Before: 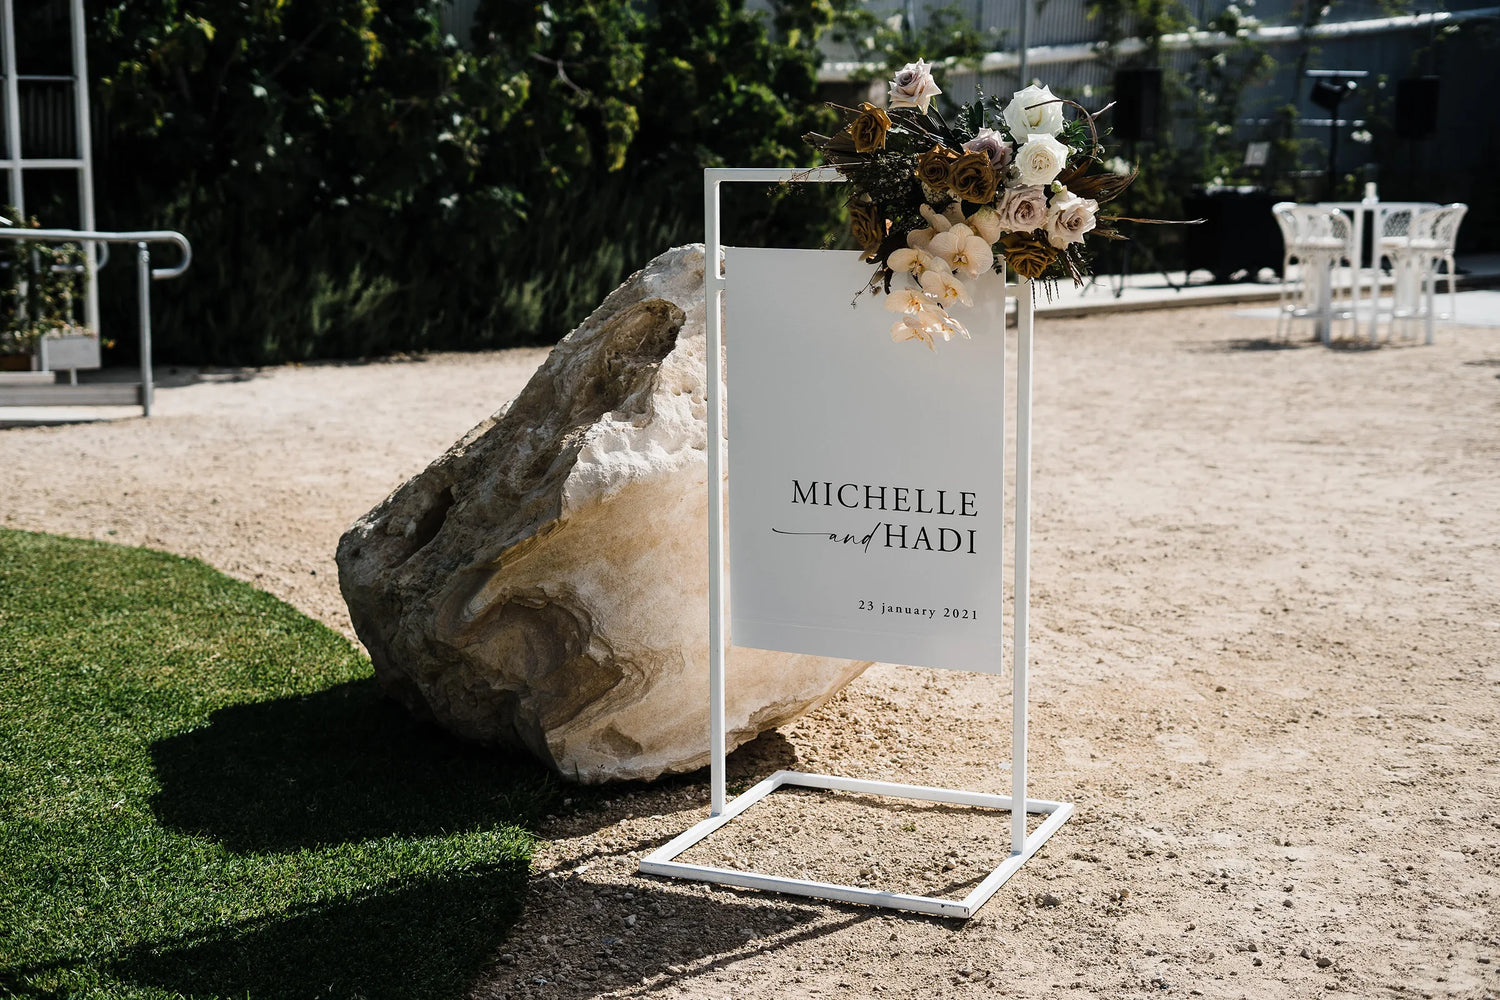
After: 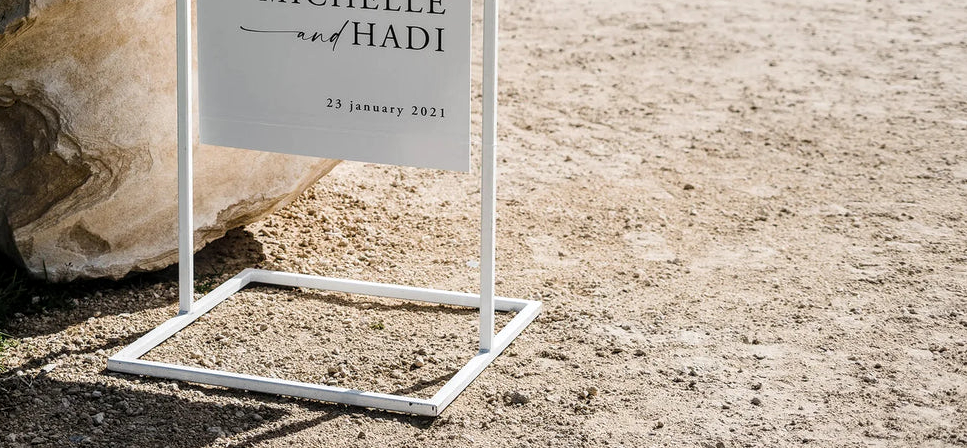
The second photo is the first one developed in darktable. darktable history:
crop and rotate: left 35.509%, top 50.238%, bottom 4.934%
local contrast: on, module defaults
